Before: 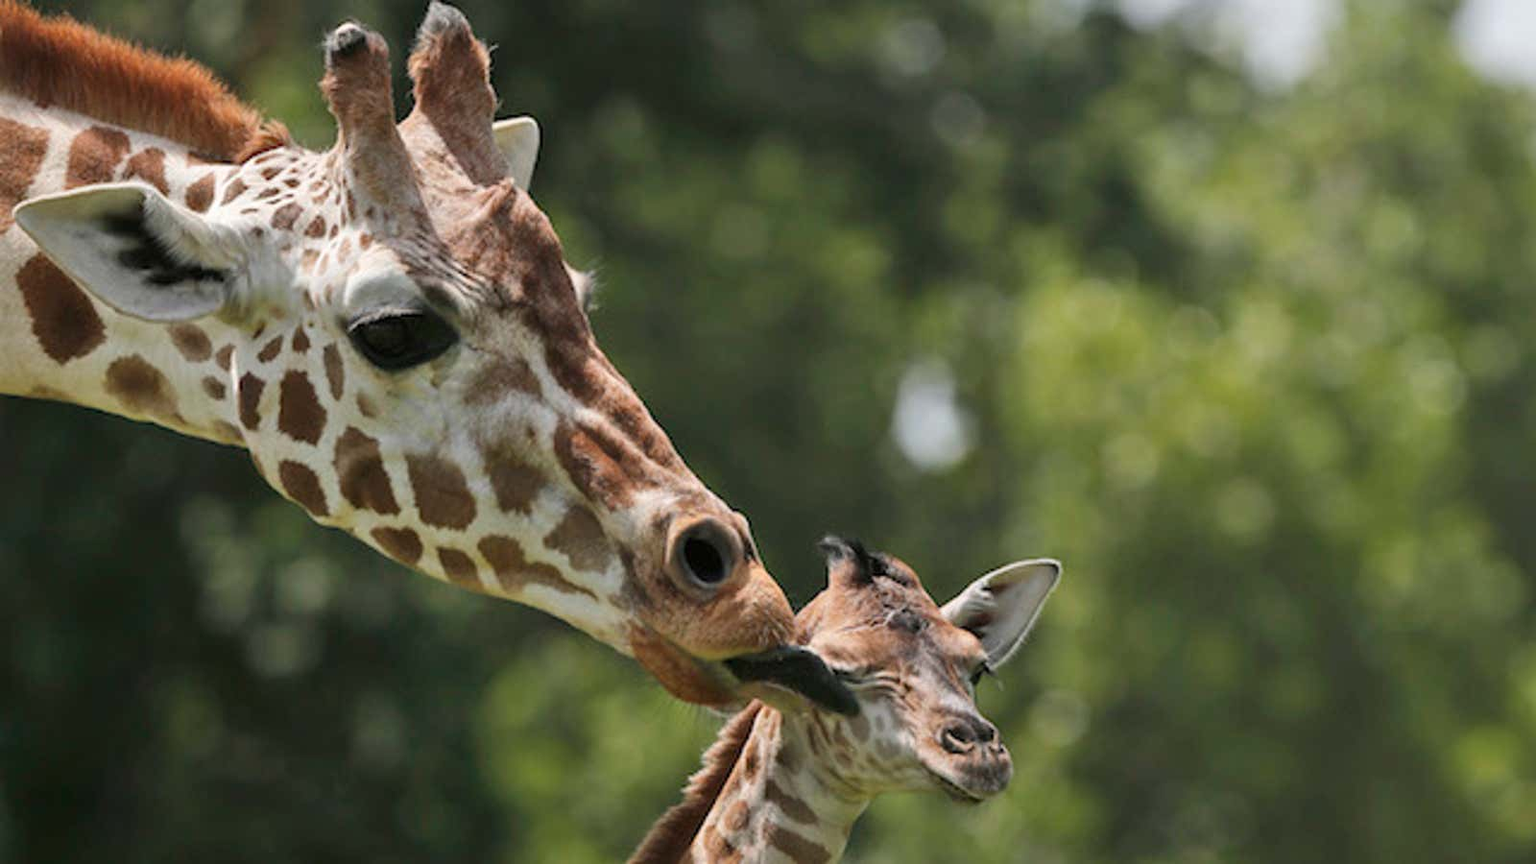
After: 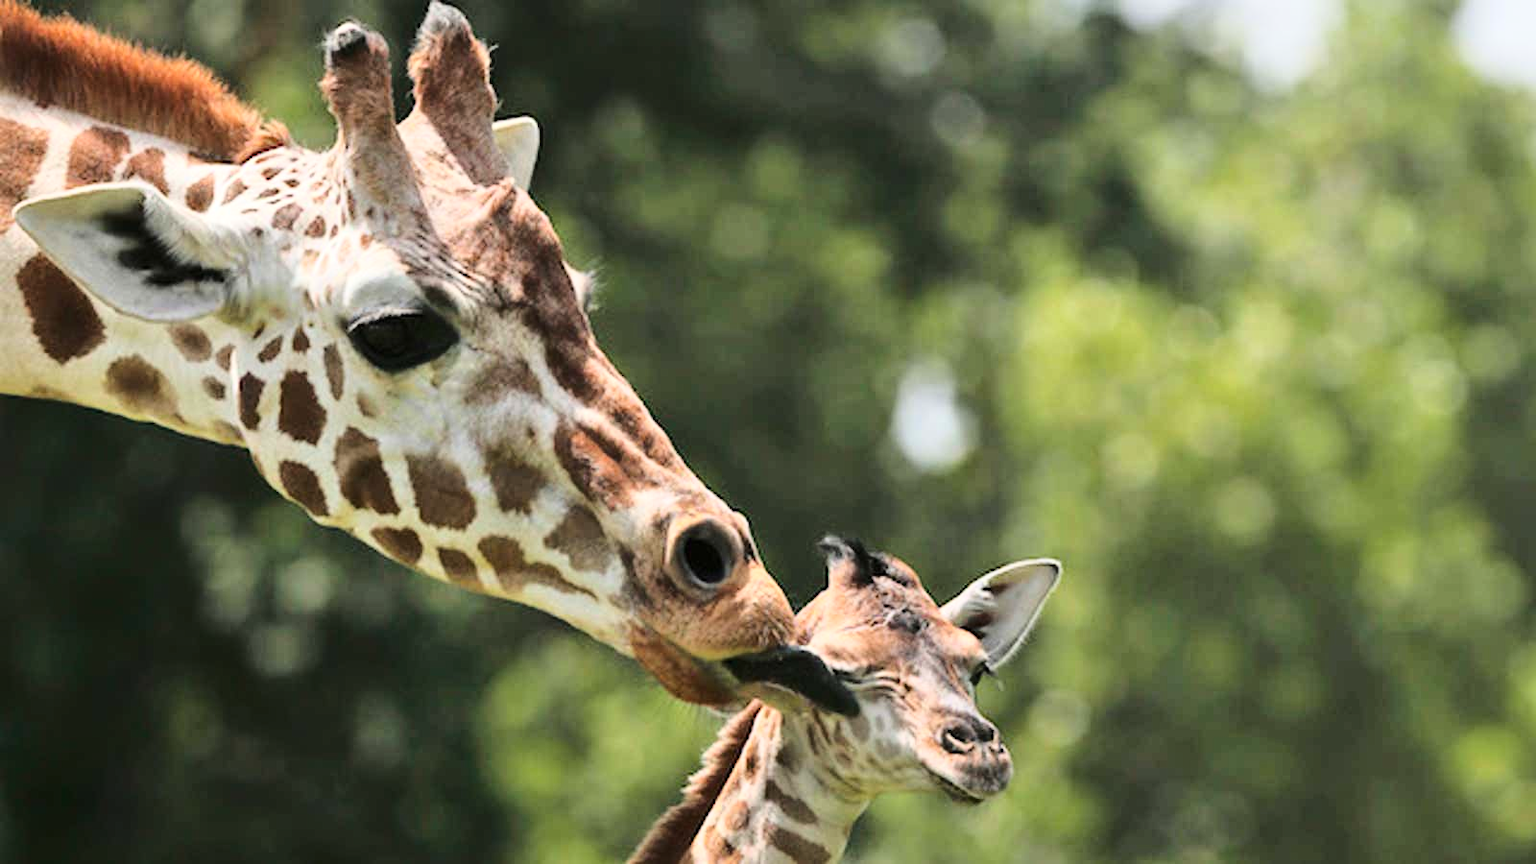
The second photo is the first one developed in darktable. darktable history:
base curve: curves: ch0 [(0, 0) (0.028, 0.03) (0.121, 0.232) (0.46, 0.748) (0.859, 0.968) (1, 1)], preserve colors average RGB
